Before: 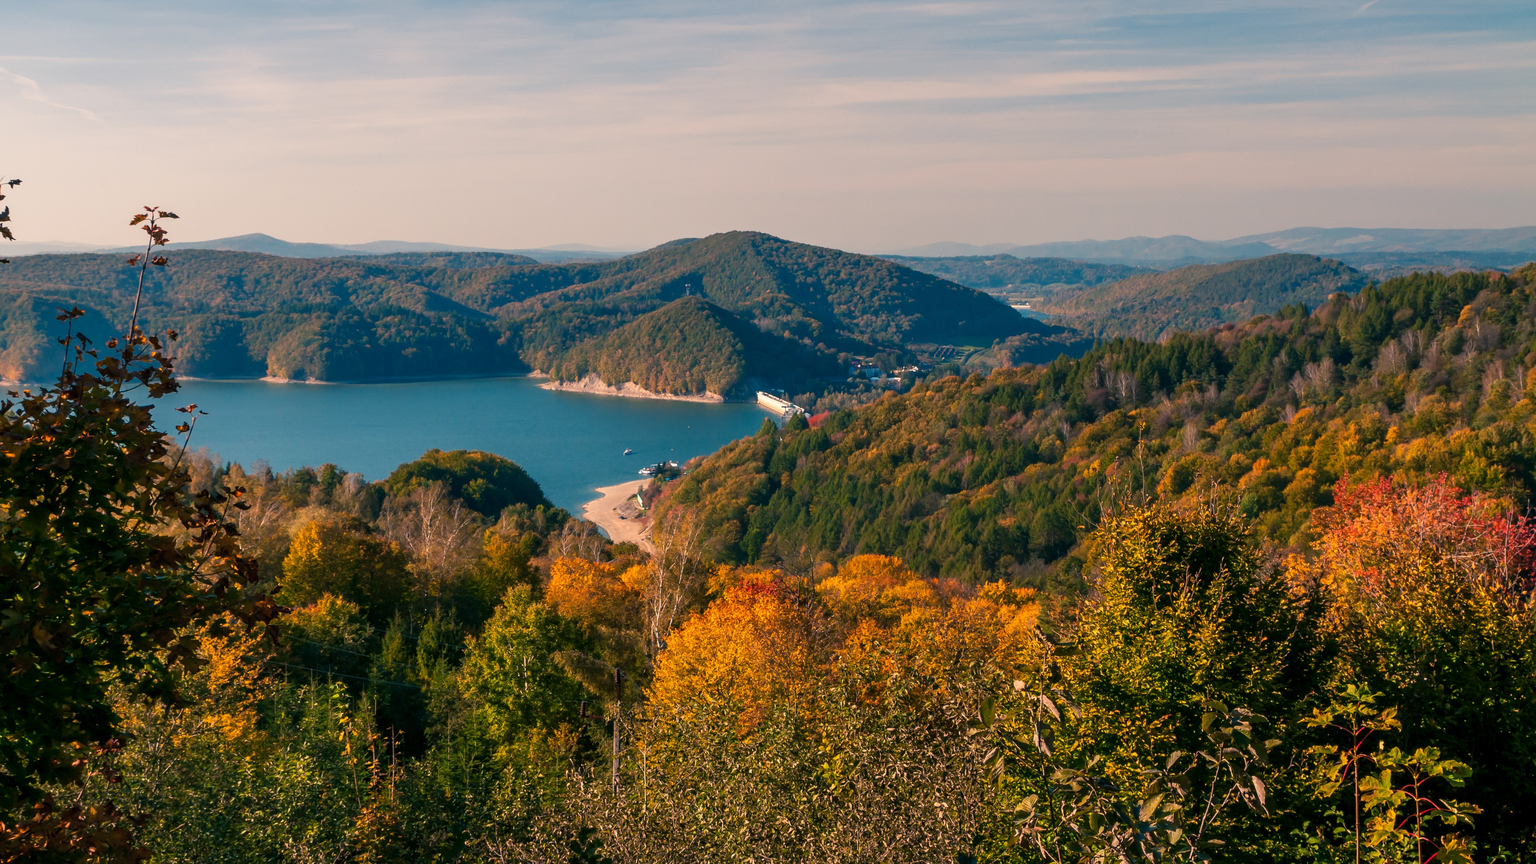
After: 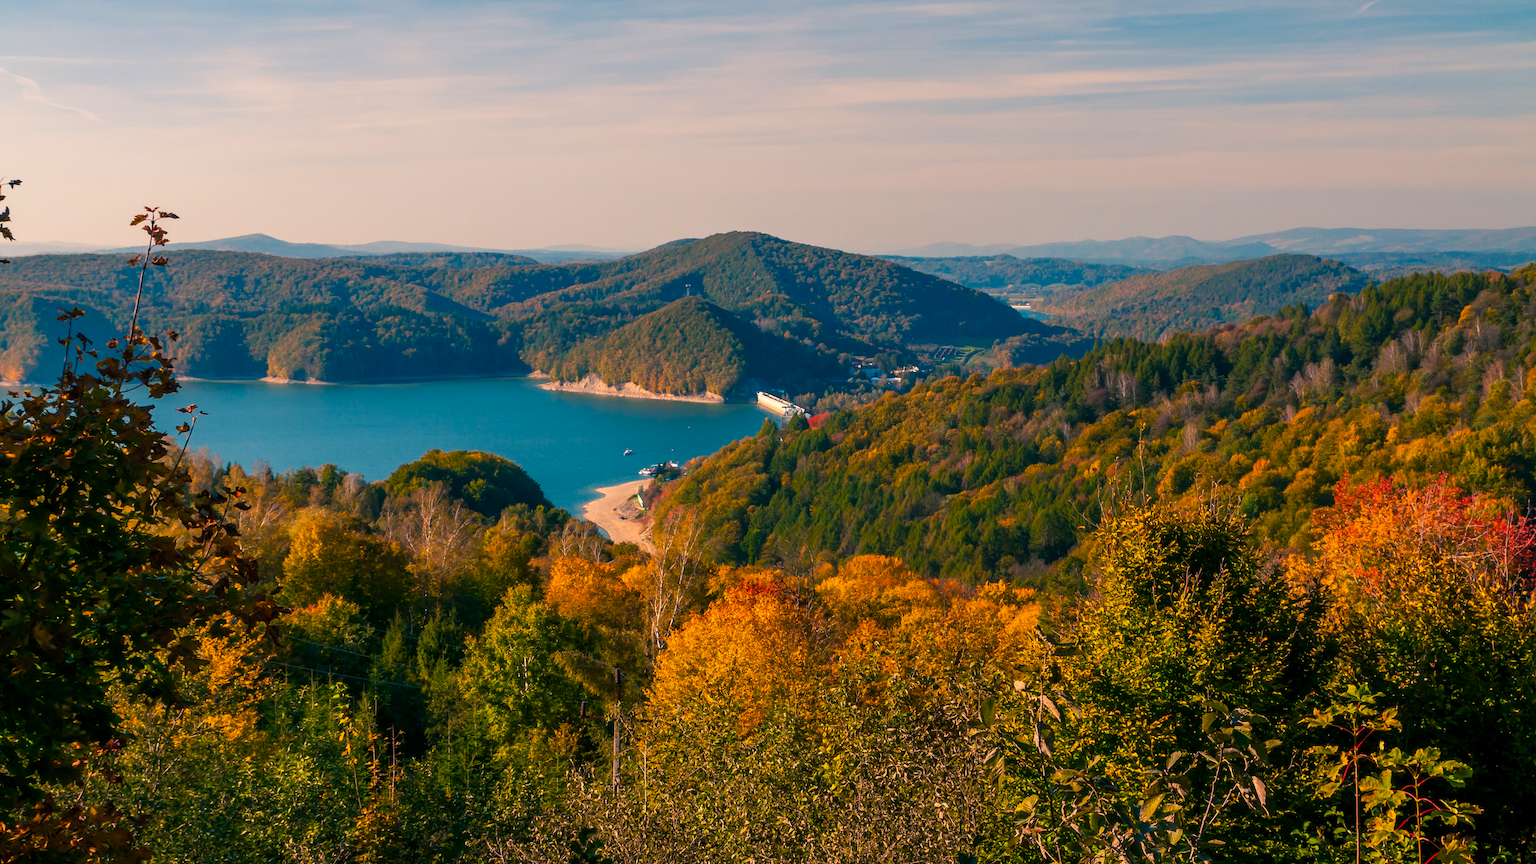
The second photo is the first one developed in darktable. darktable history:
color balance rgb: perceptual saturation grading › global saturation 19.356%, global vibrance 20%
